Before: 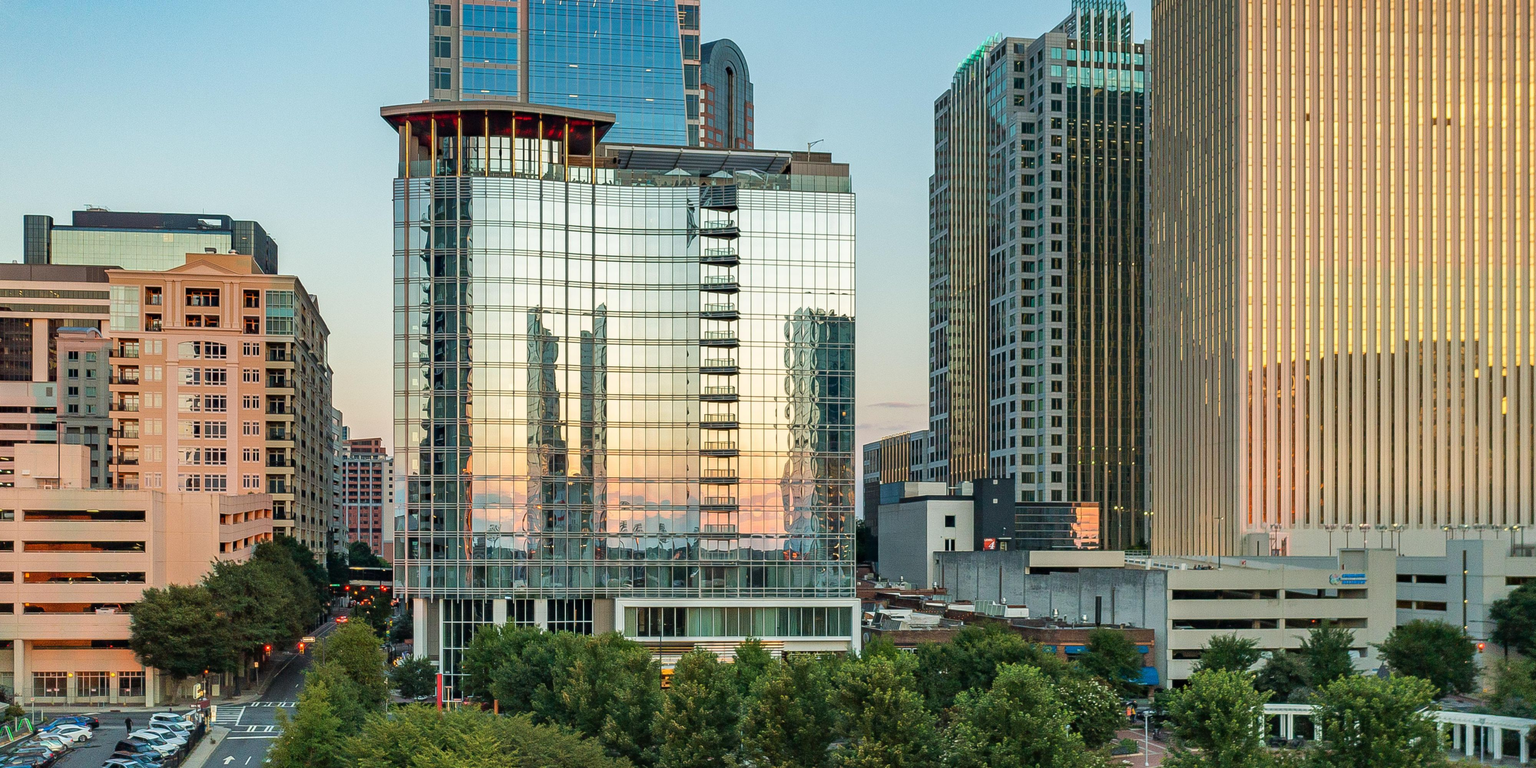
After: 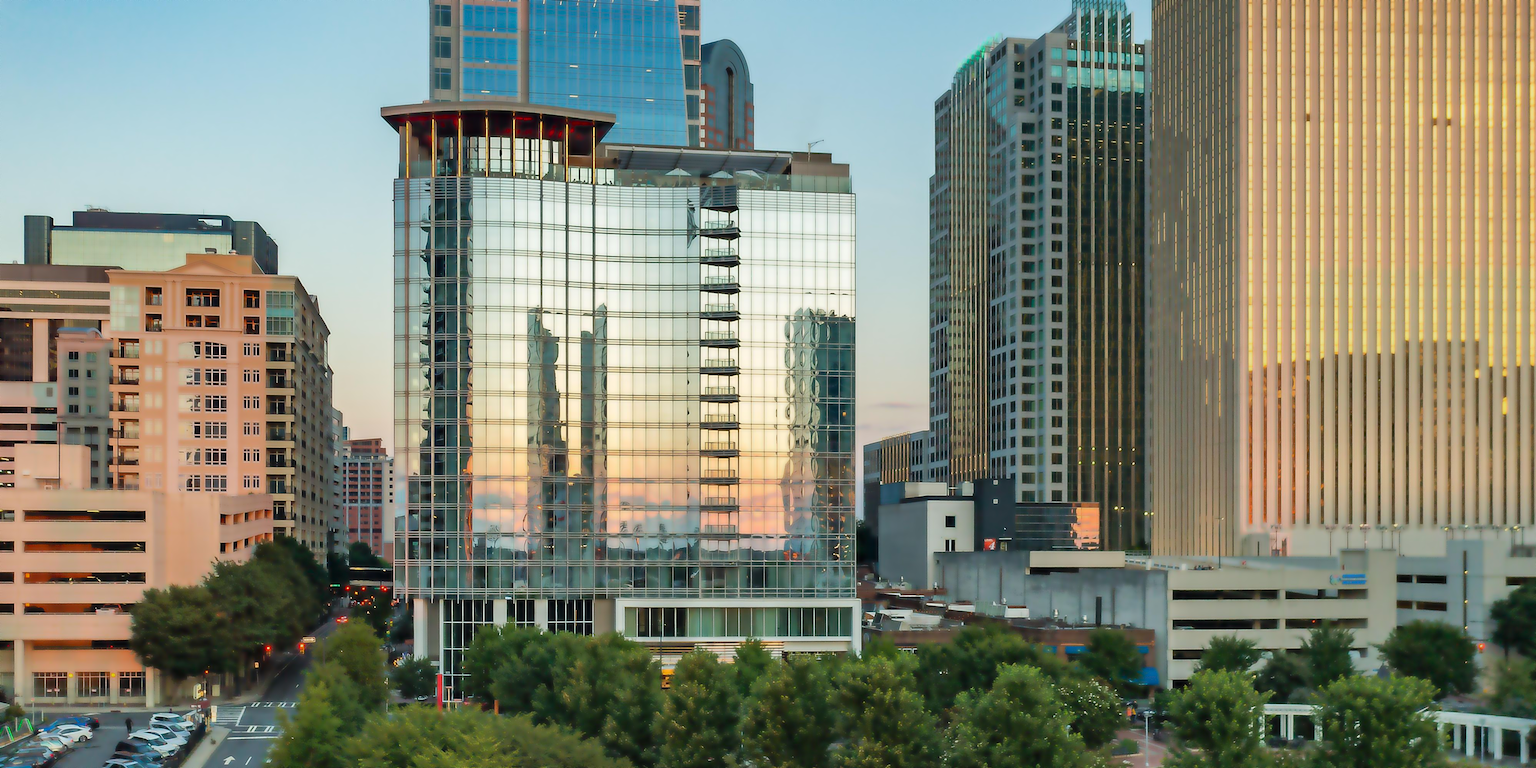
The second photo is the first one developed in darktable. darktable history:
lowpass: radius 4, soften with bilateral filter, unbound 0
sharpen: on, module defaults
